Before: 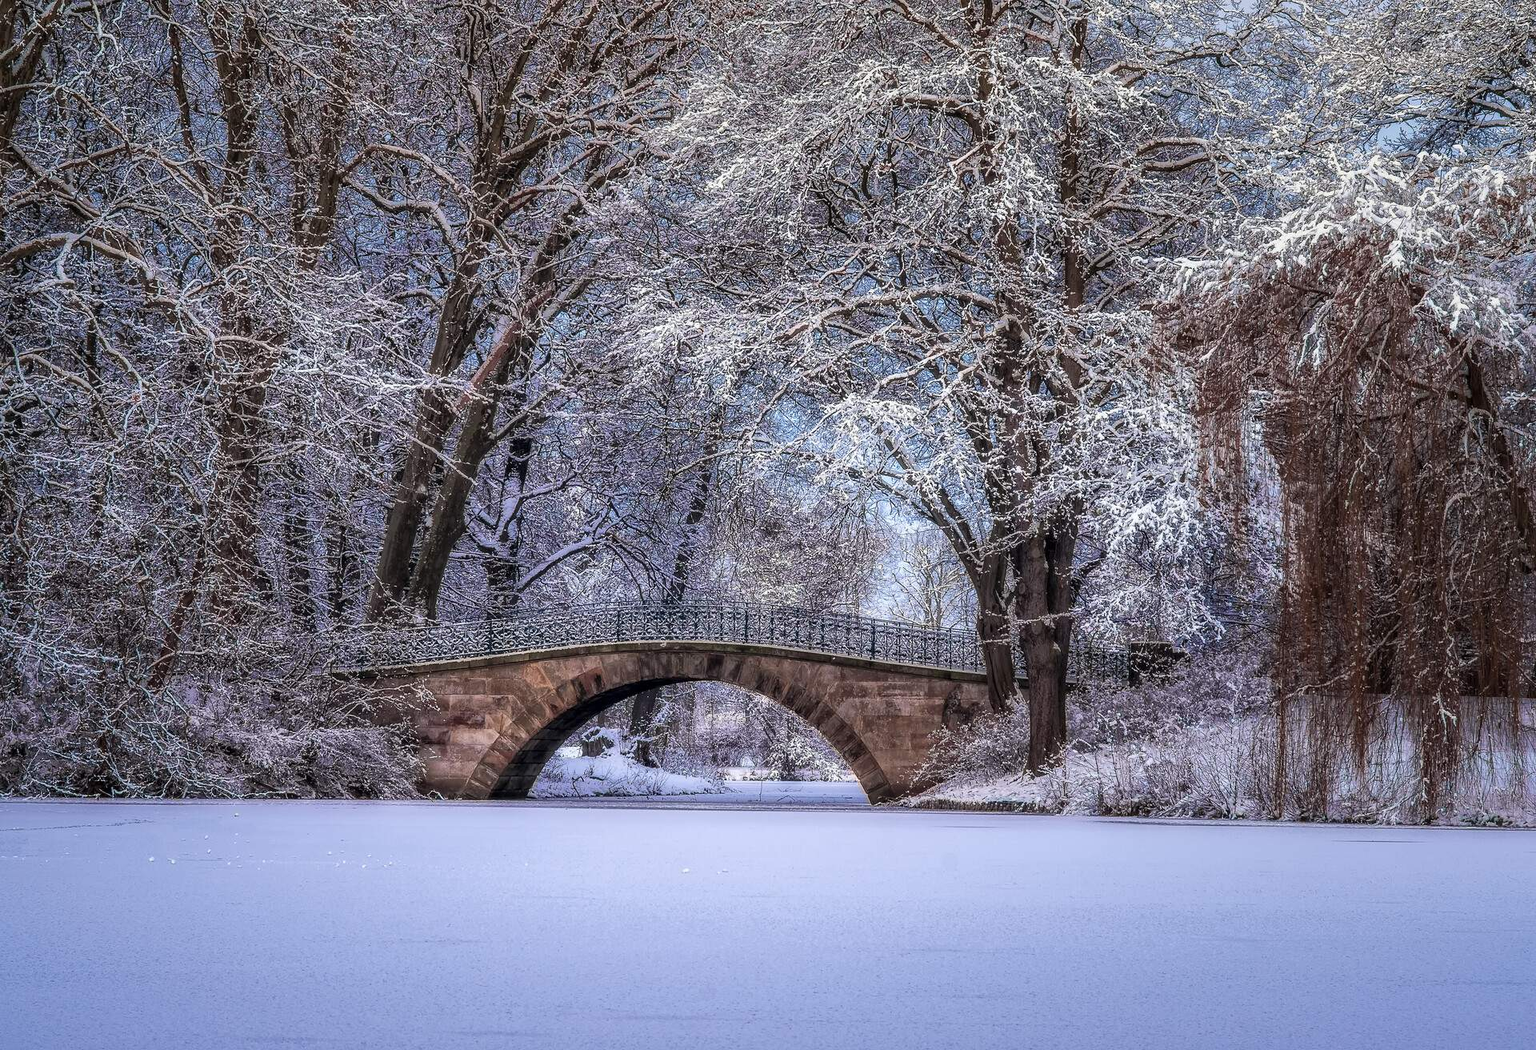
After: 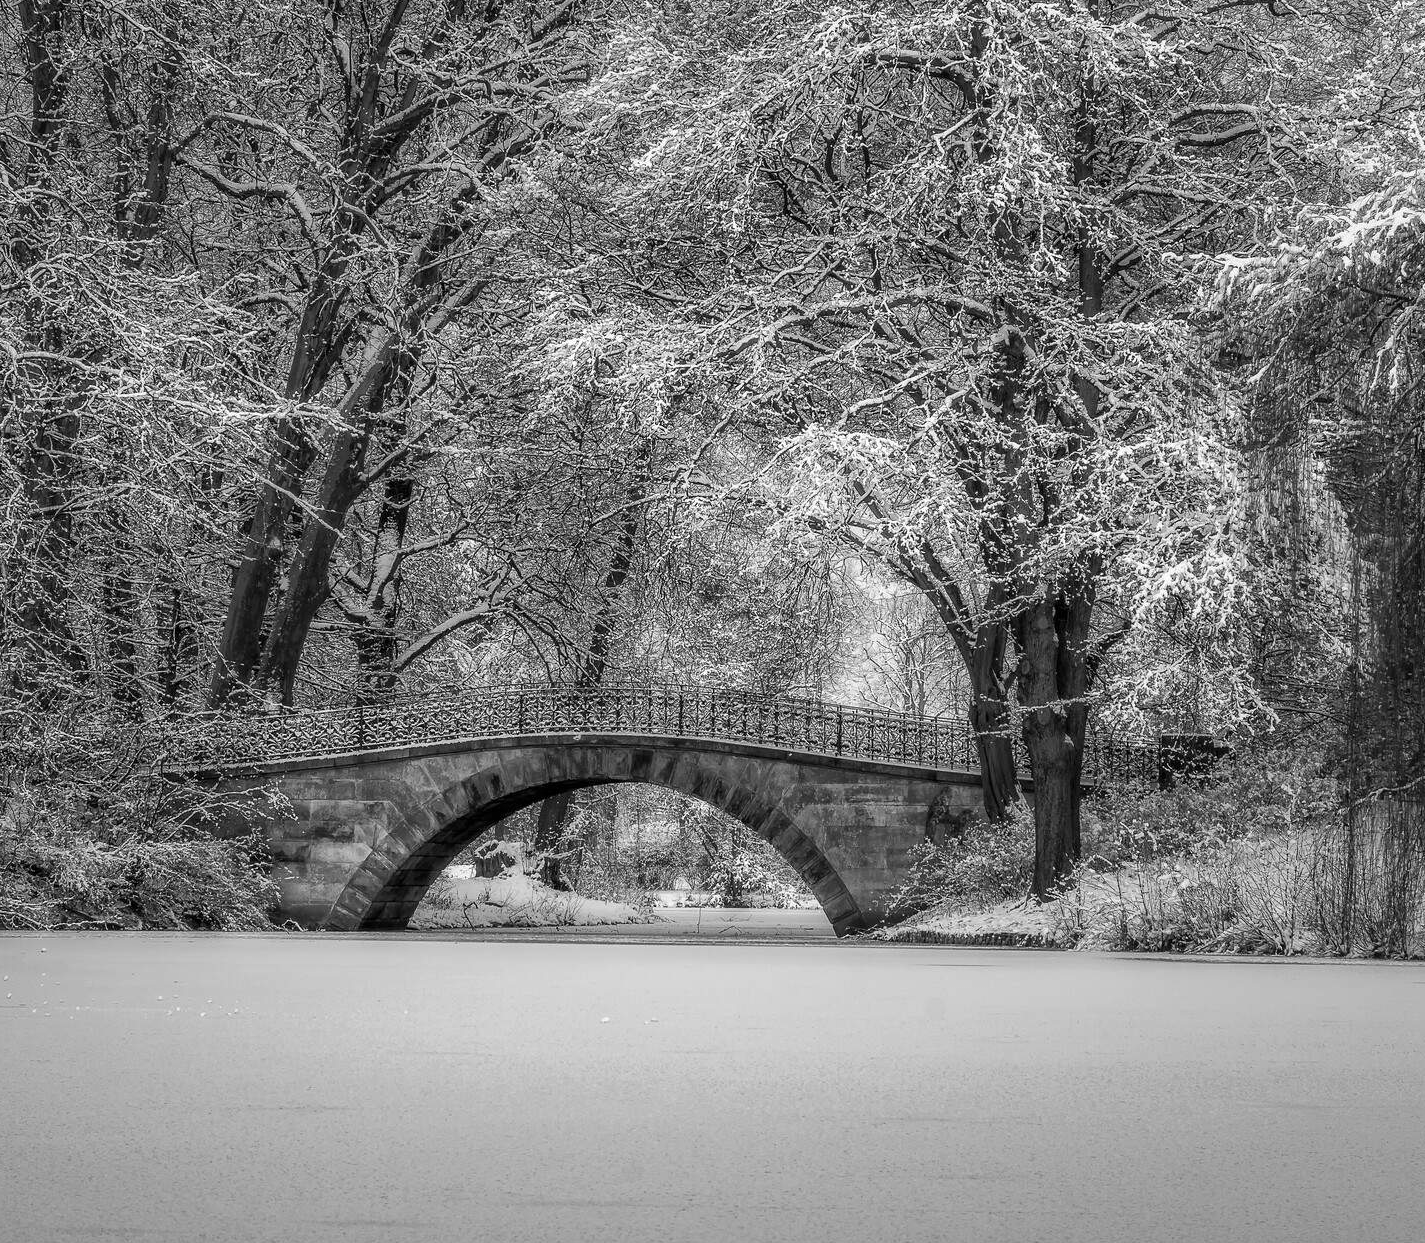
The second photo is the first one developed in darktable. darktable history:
crop and rotate: left 13.15%, top 5.251%, right 12.609%
monochrome: a -3.63, b -0.465
